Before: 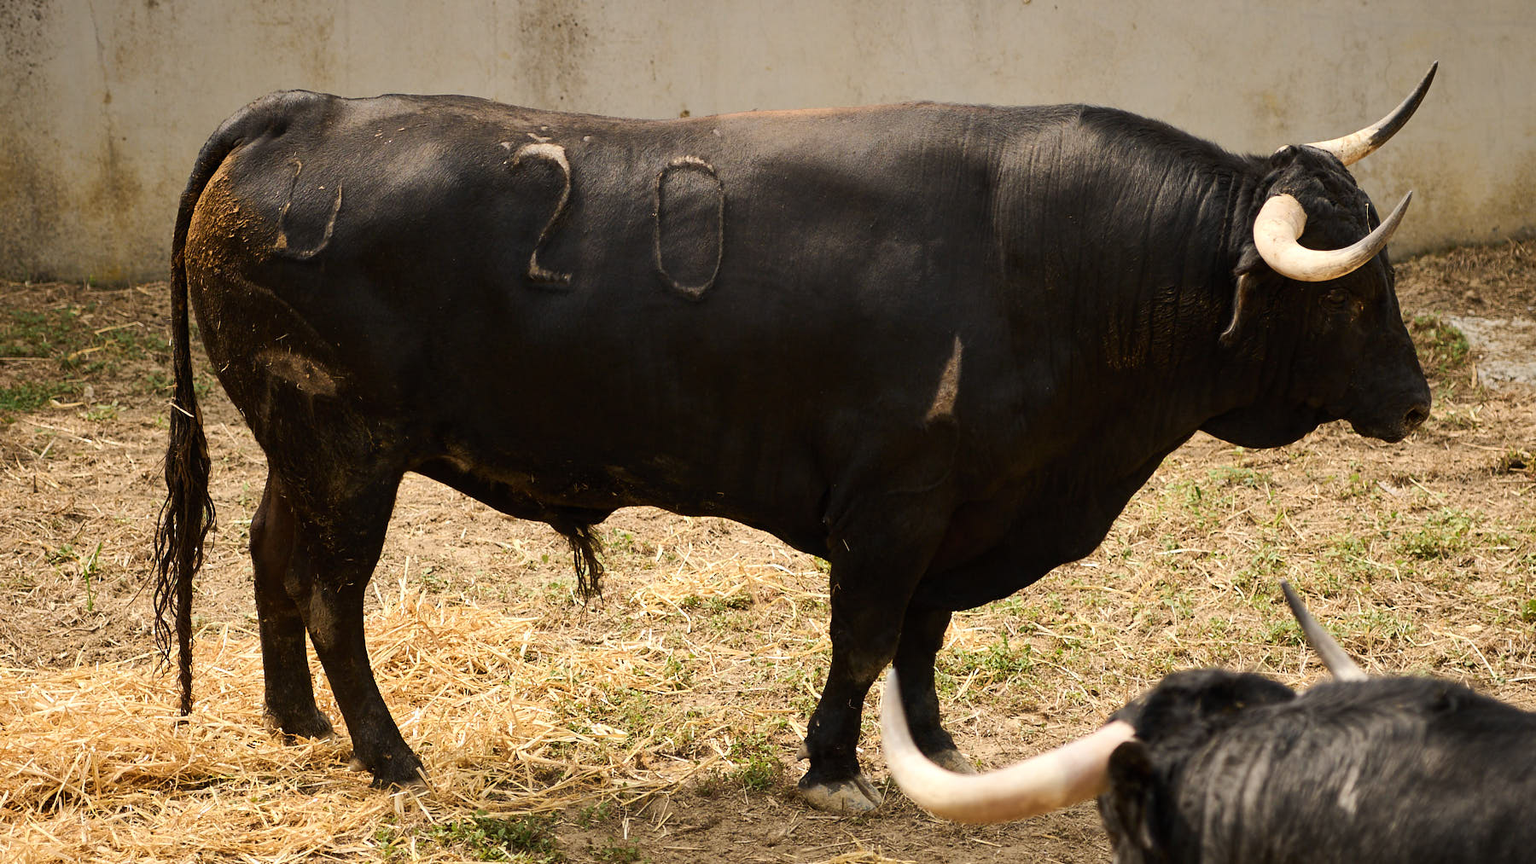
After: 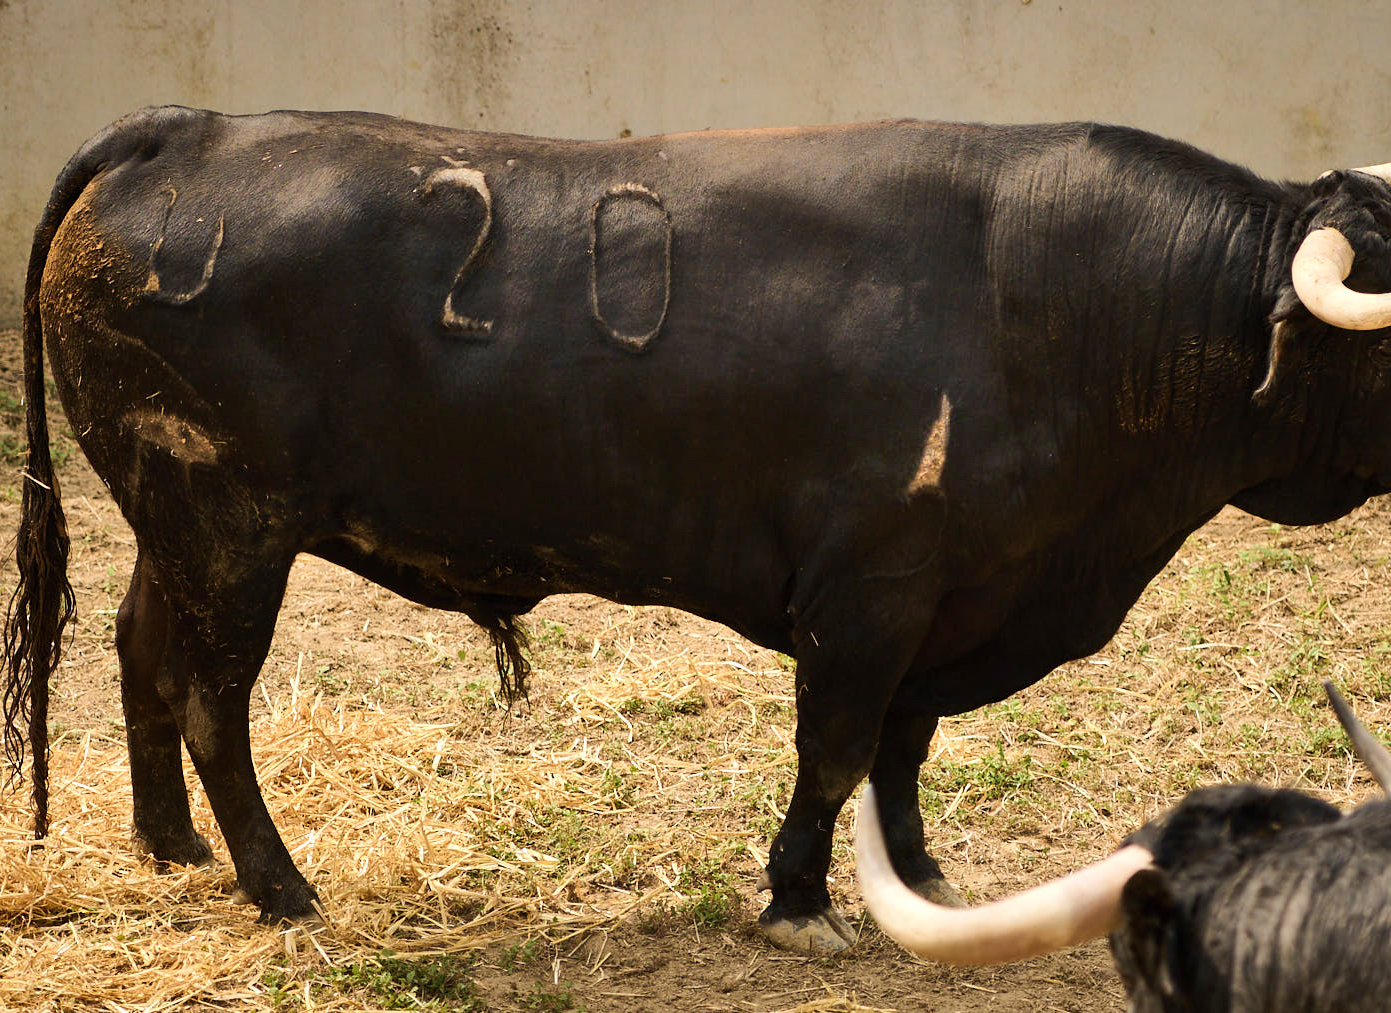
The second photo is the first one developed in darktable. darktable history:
velvia: on, module defaults
crop: left 9.866%, right 12.852%
shadows and highlights: soften with gaussian
